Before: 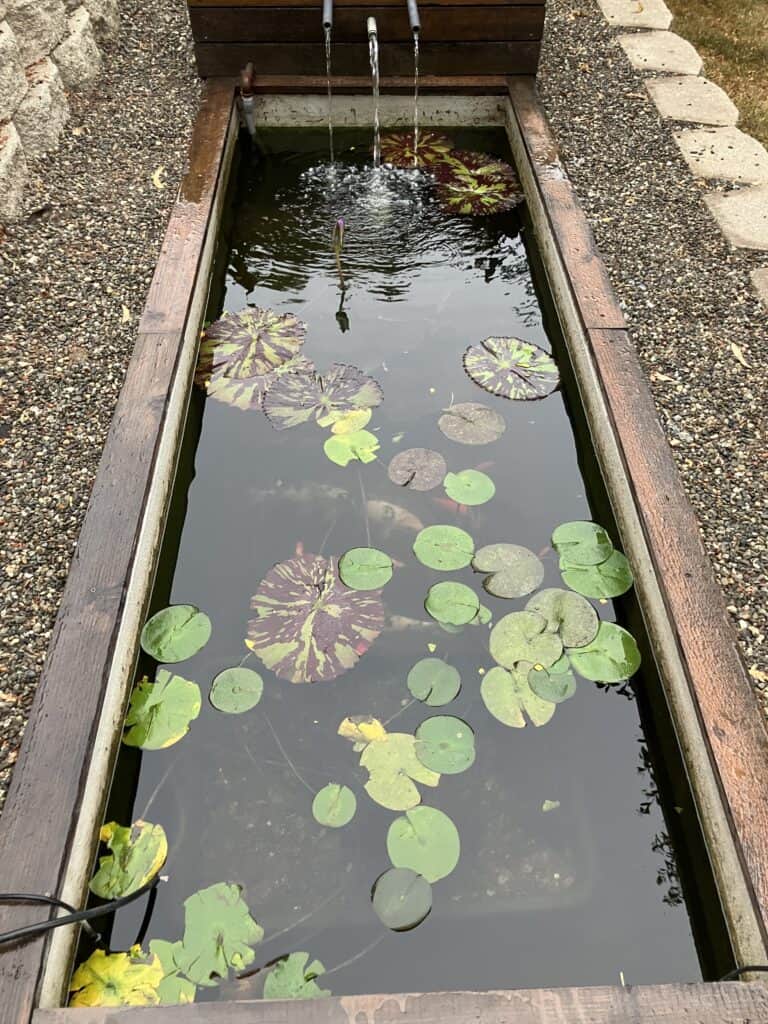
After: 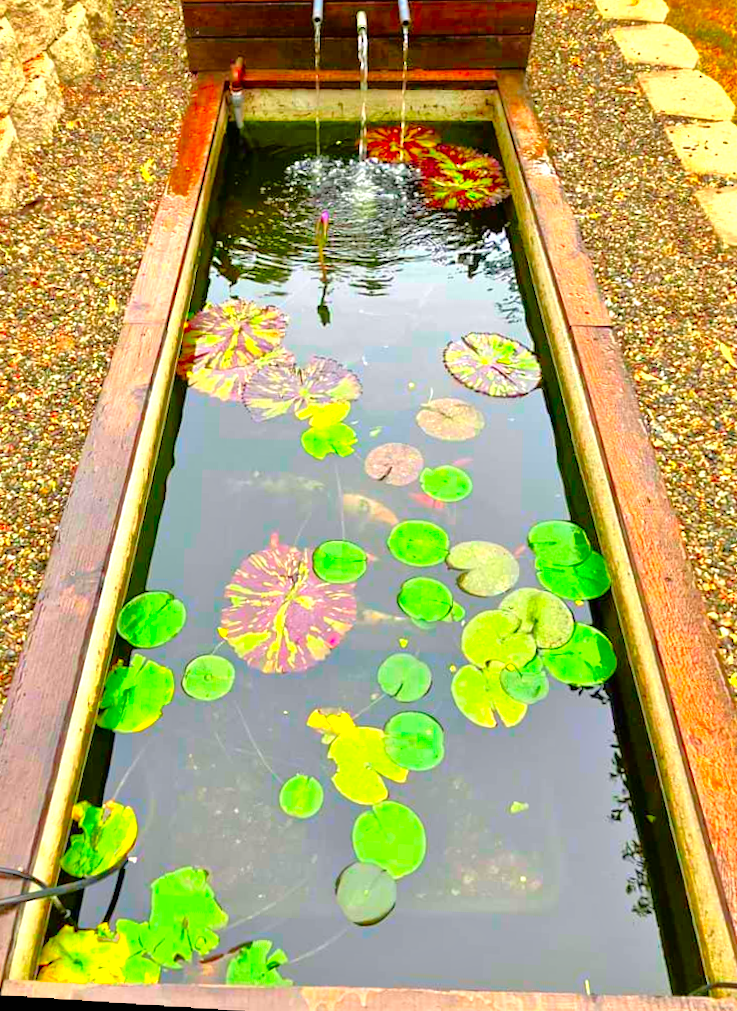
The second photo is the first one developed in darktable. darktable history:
exposure: black level correction 0, exposure 0.7 EV, compensate exposure bias true, compensate highlight preservation false
rotate and perspective: lens shift (horizontal) -0.055, automatic cropping off
crop and rotate: angle -1.69°
color correction: saturation 3
tone equalizer: -7 EV 0.15 EV, -6 EV 0.6 EV, -5 EV 1.15 EV, -4 EV 1.33 EV, -3 EV 1.15 EV, -2 EV 0.6 EV, -1 EV 0.15 EV, mask exposure compensation -0.5 EV
